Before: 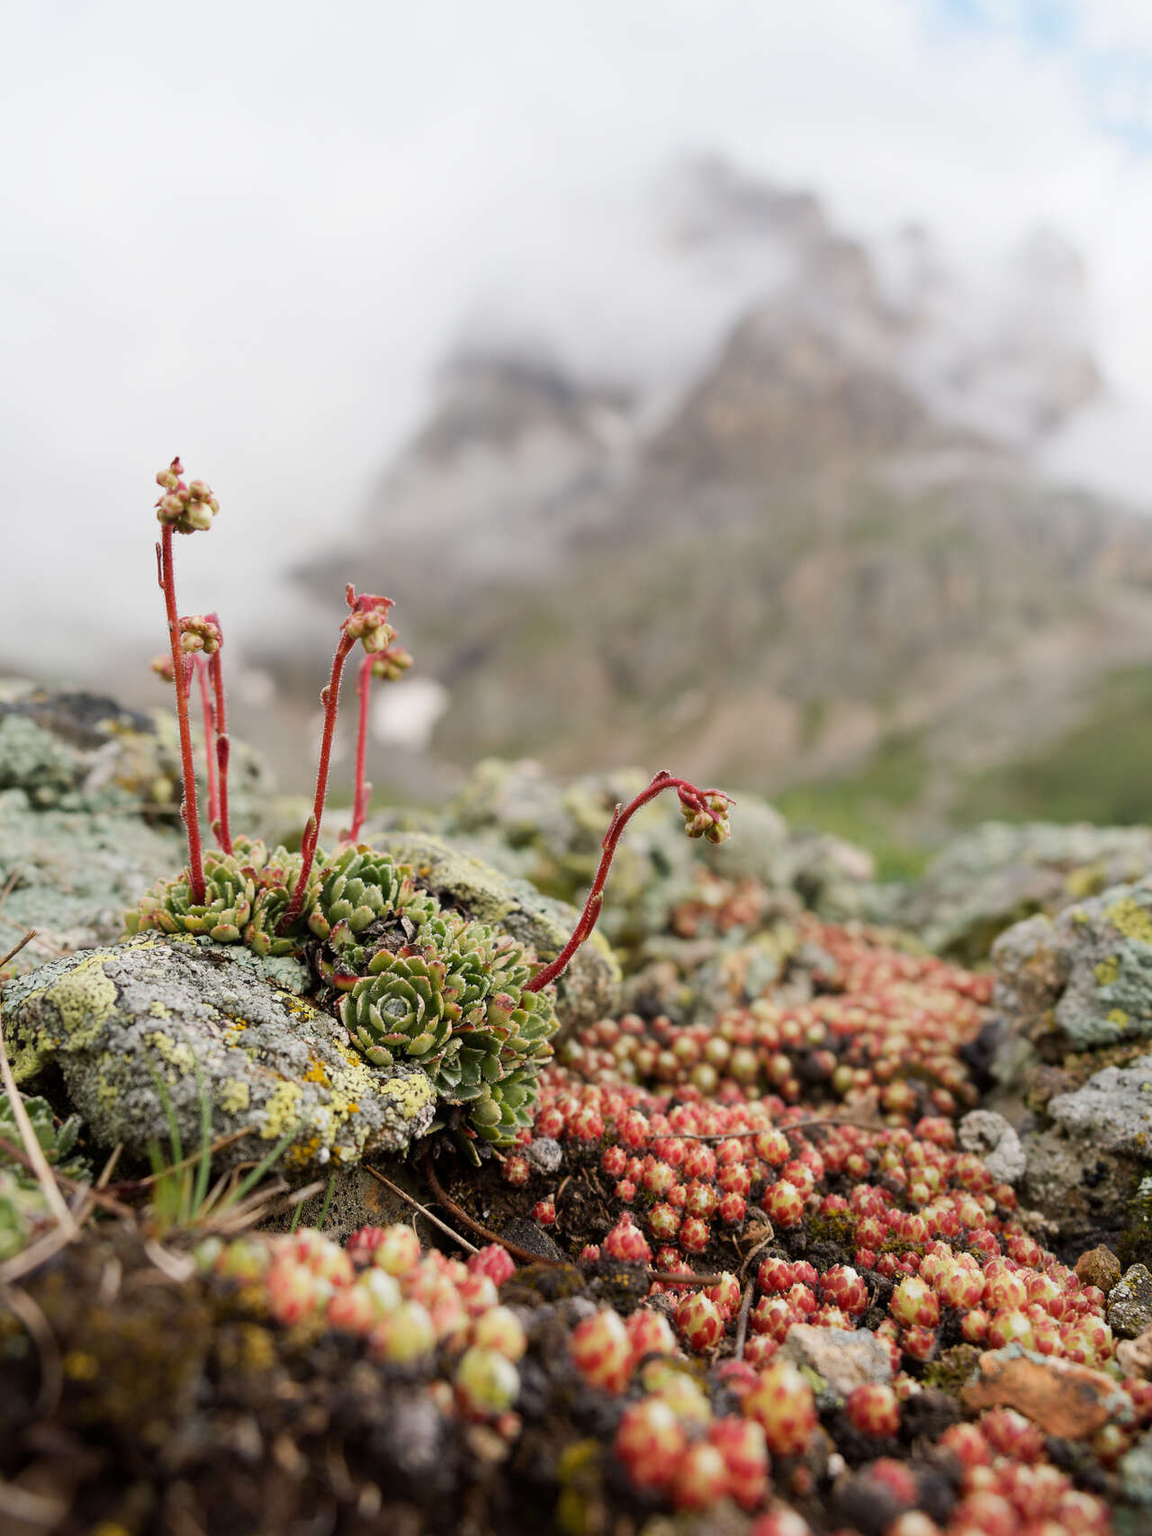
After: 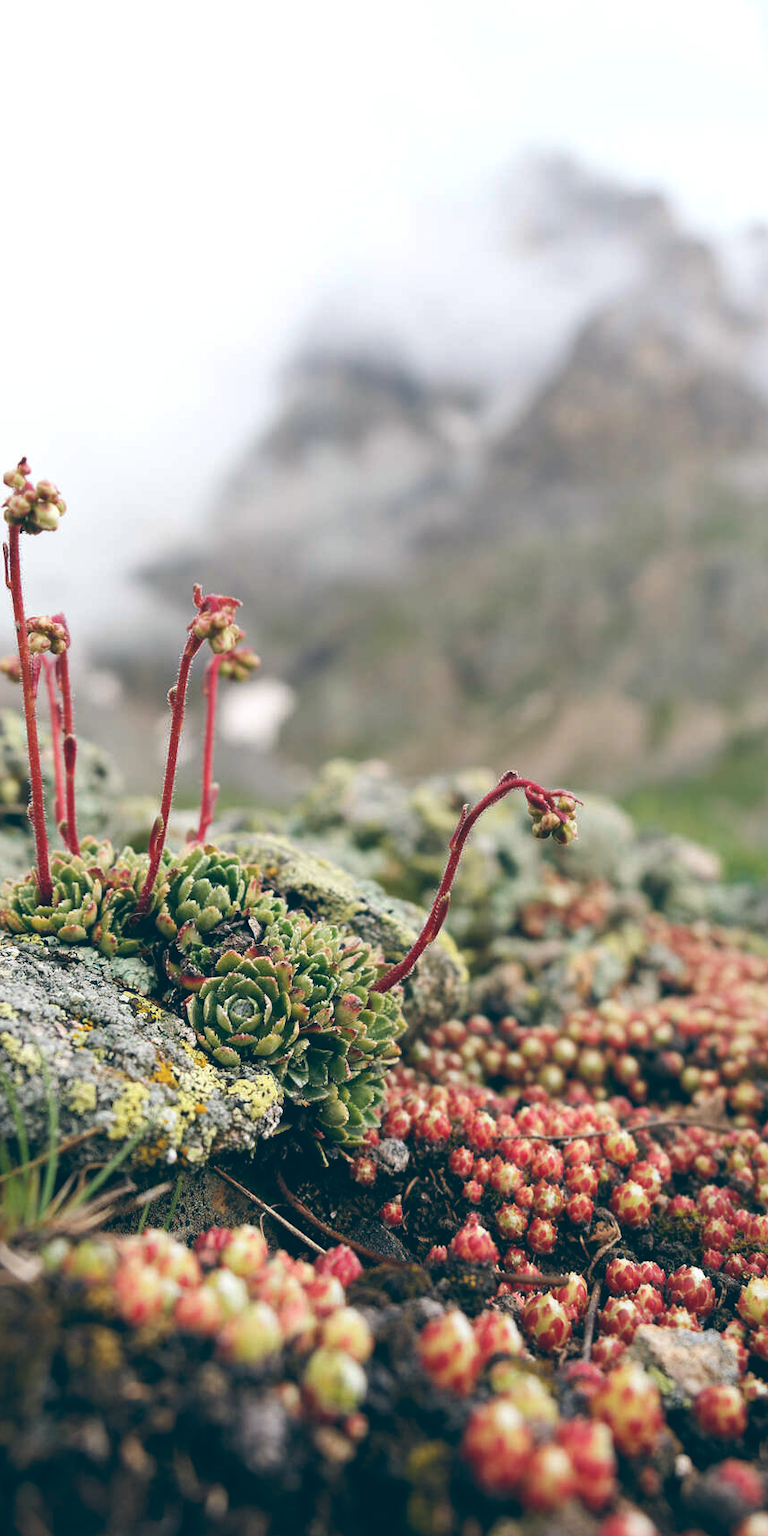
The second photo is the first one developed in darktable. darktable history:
crop and rotate: left 13.342%, right 19.991%
color balance: lift [1.016, 0.983, 1, 1.017], gamma [0.958, 1, 1, 1], gain [0.981, 1.007, 0.993, 1.002], input saturation 118.26%, contrast 13.43%, contrast fulcrum 21.62%, output saturation 82.76%
